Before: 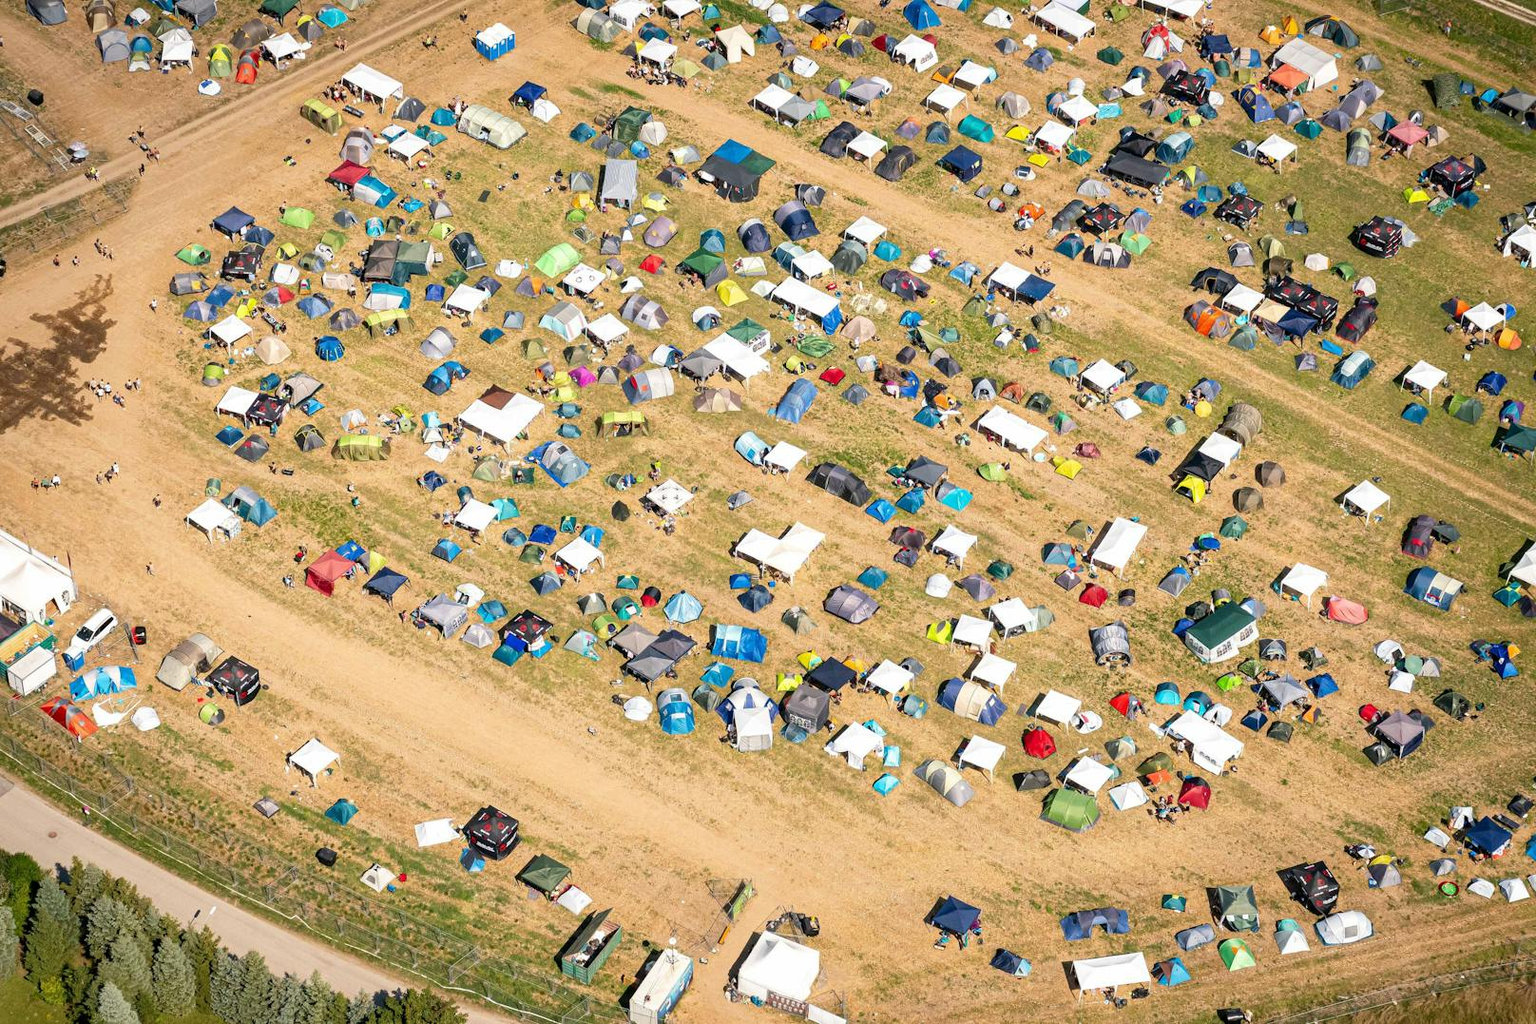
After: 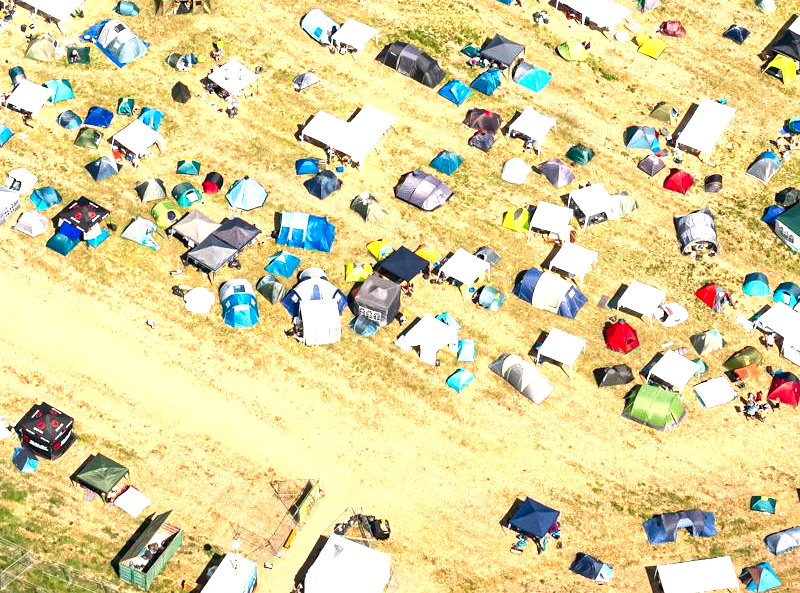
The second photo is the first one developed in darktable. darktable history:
shadows and highlights: shadows 29.22, highlights -29.23, low approximation 0.01, soften with gaussian
crop: left 29.262%, top 41.404%, right 21.191%, bottom 3.463%
exposure: black level correction 0, exposure 0.949 EV, compensate highlight preservation false
